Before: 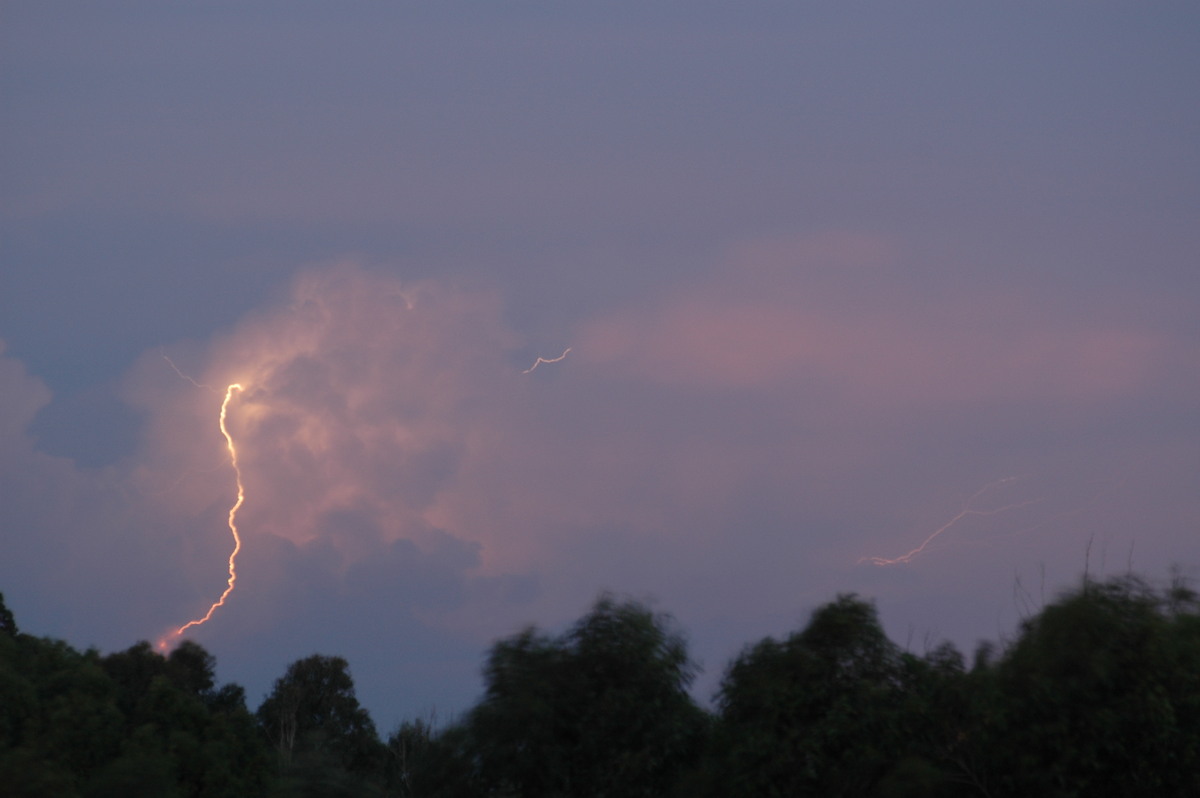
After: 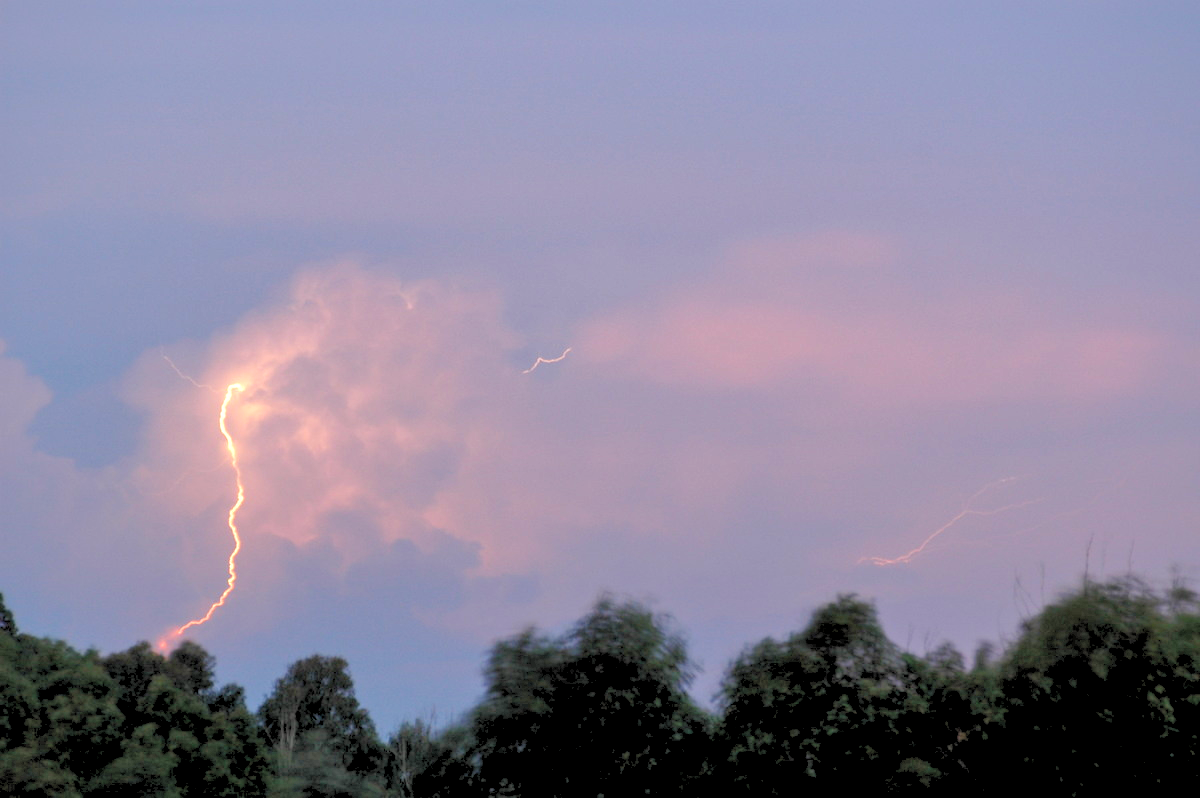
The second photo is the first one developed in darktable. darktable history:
local contrast: detail 130%
shadows and highlights: on, module defaults
levels: levels [0.072, 0.414, 0.976]
exposure: exposure 0.566 EV, compensate highlight preservation false
color correction: highlights b* 3
